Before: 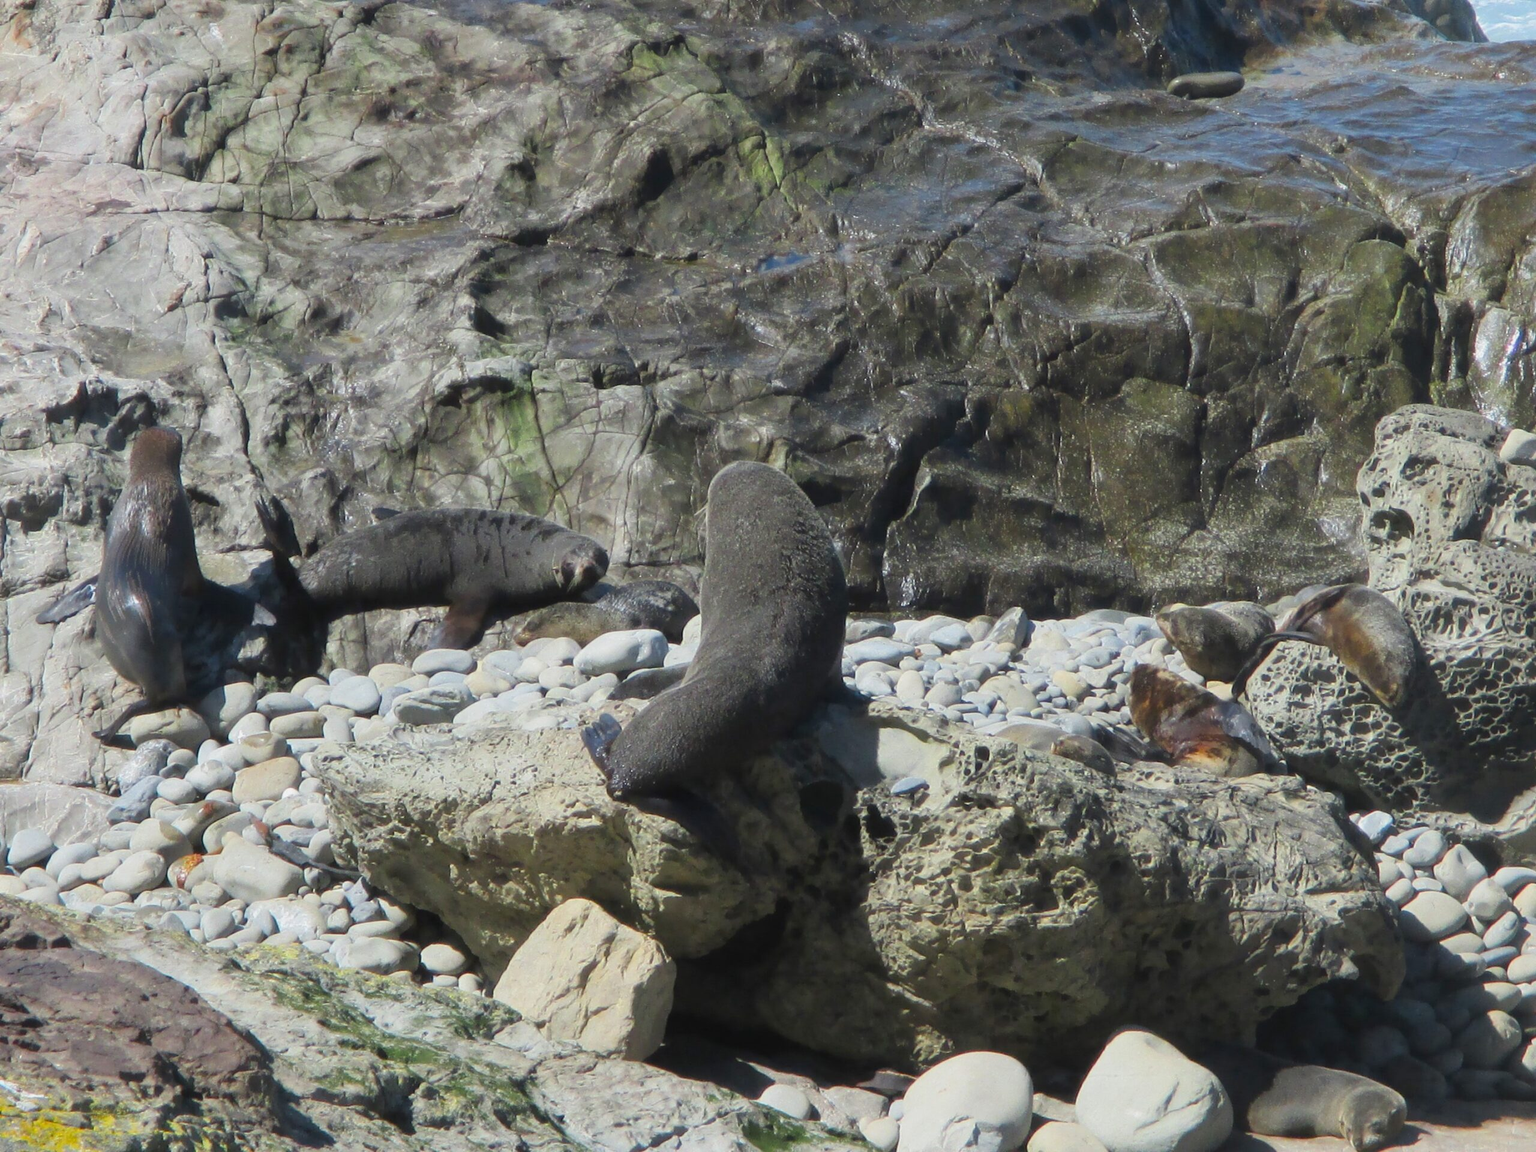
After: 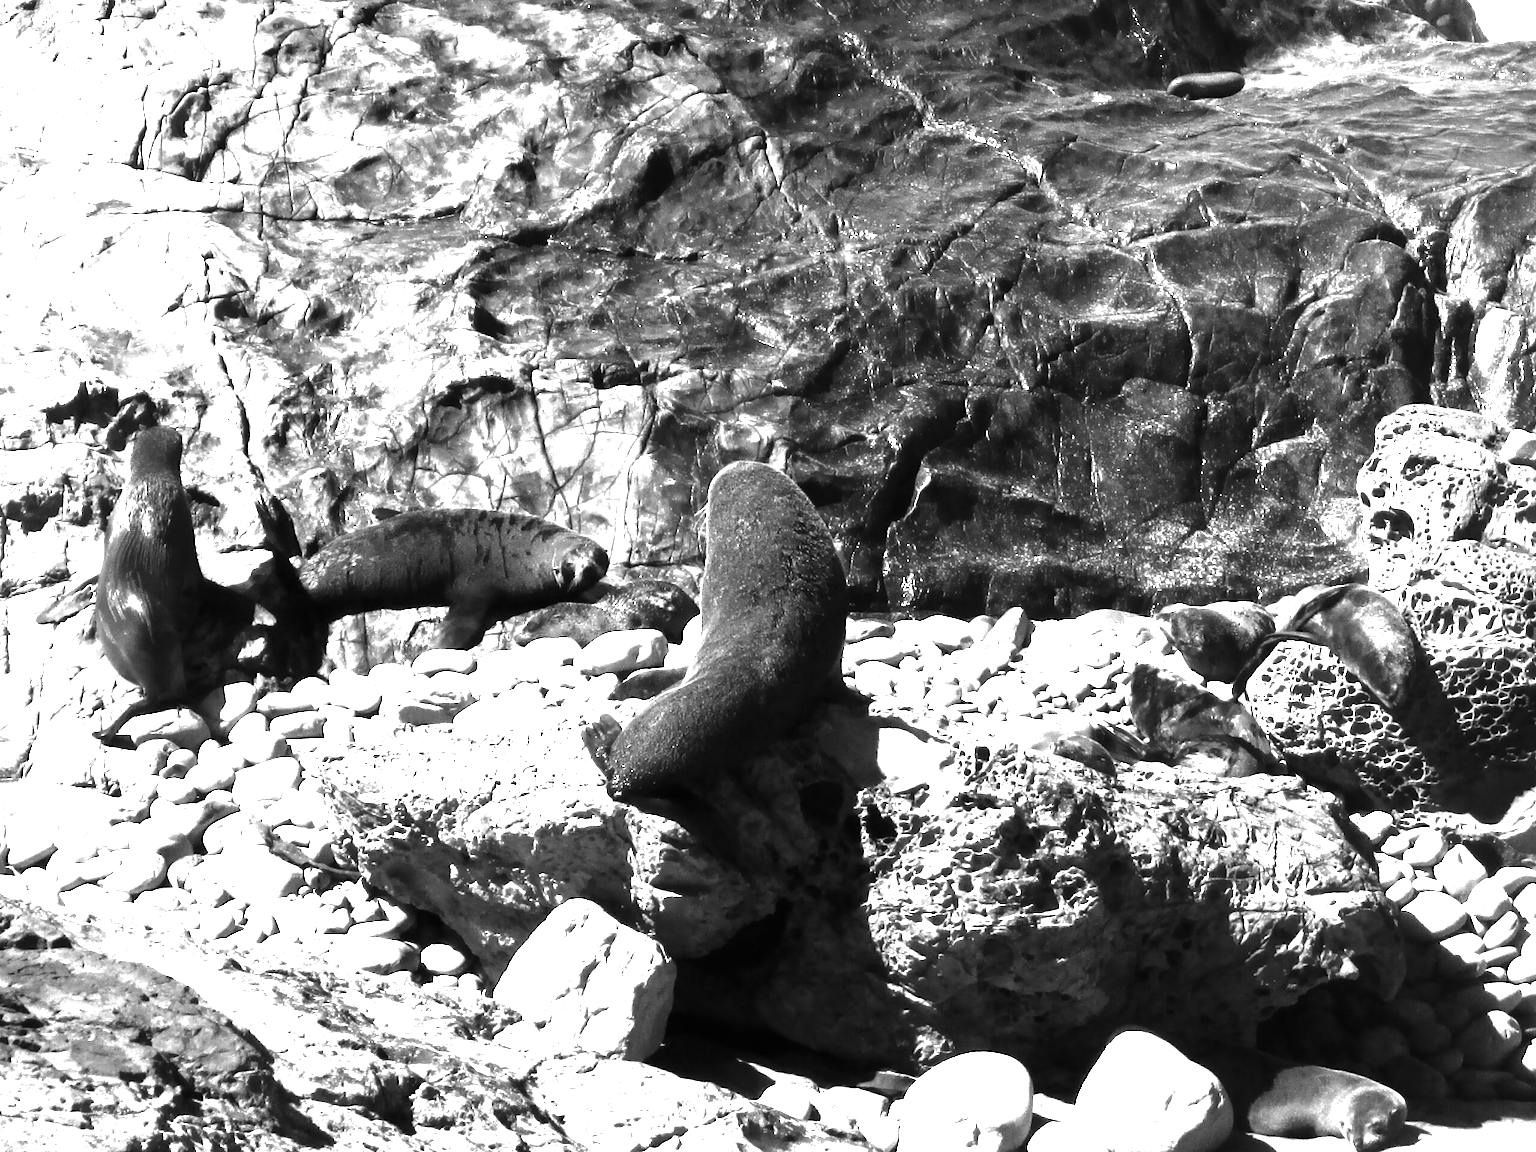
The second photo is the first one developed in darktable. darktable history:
contrast brightness saturation: contrast -0.03, brightness -0.59, saturation -1
color balance rgb: shadows lift › chroma 2%, shadows lift › hue 217.2°, power › chroma 0.25%, power › hue 60°, highlights gain › chroma 1.5%, highlights gain › hue 309.6°, global offset › luminance -0.5%, perceptual saturation grading › global saturation 15%, global vibrance 20%
exposure: black level correction 0.001, exposure 1.822 EV, compensate exposure bias true, compensate highlight preservation false
